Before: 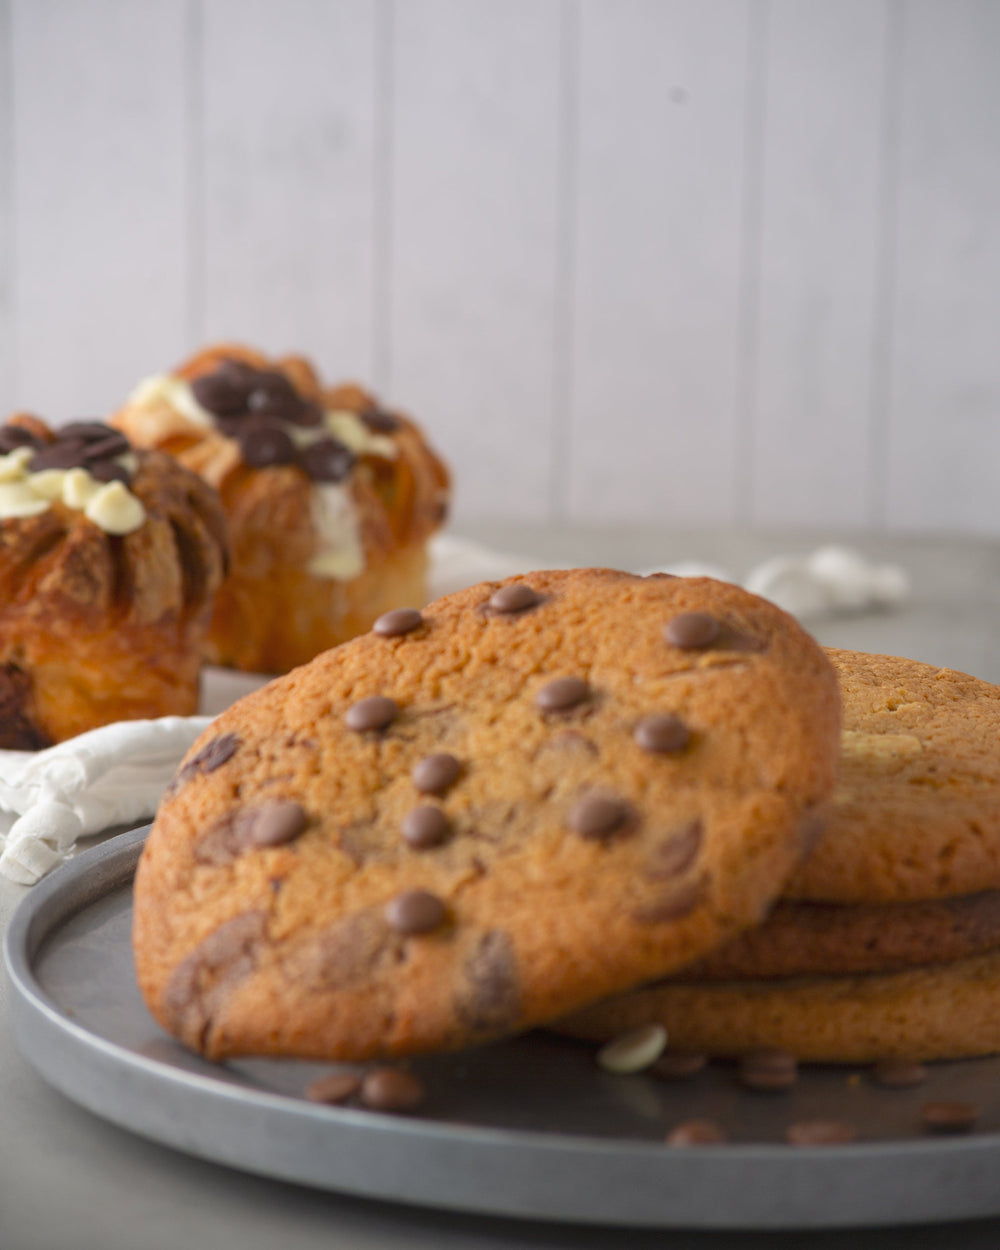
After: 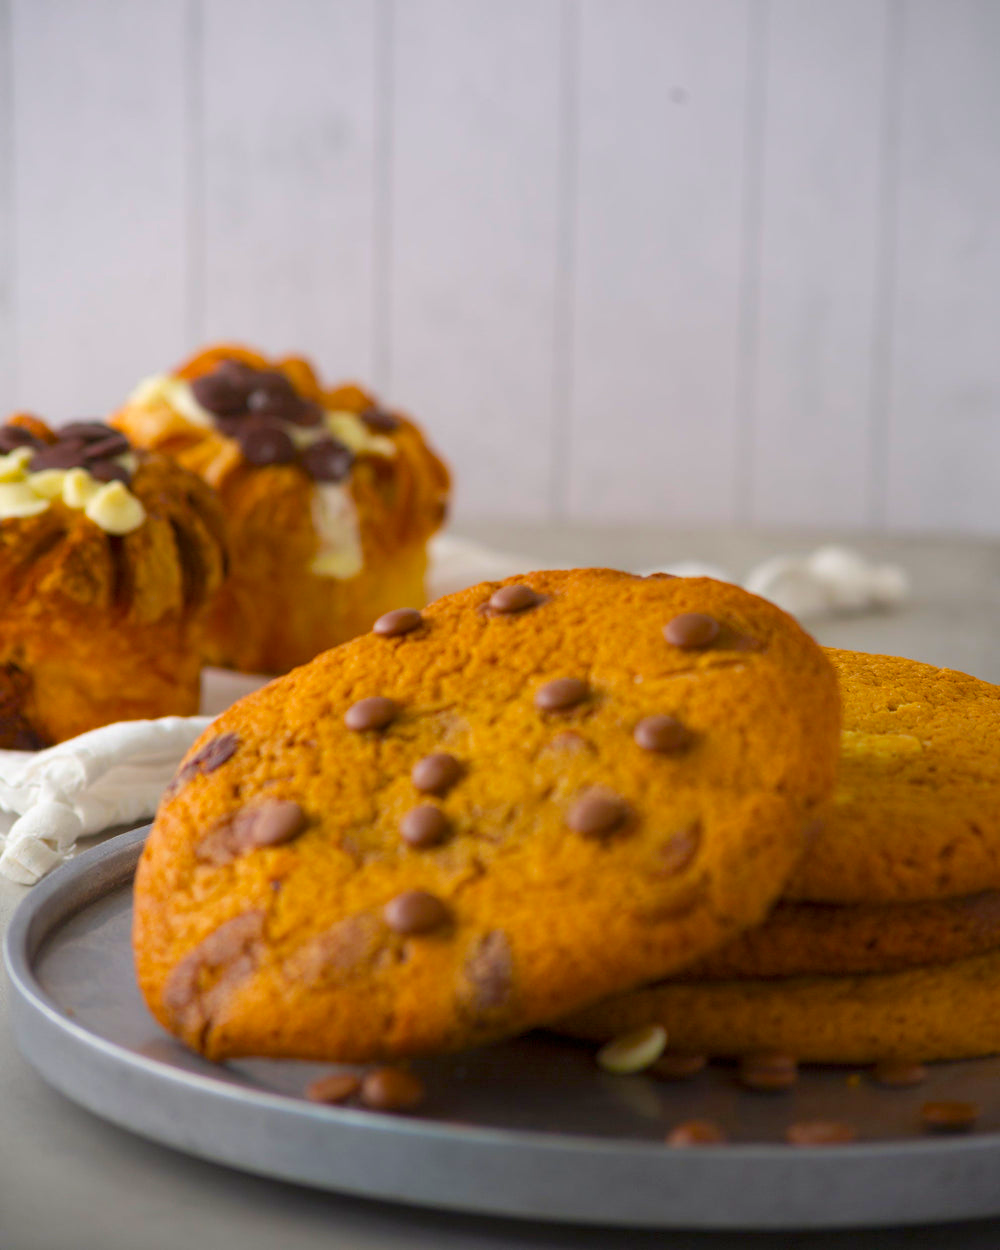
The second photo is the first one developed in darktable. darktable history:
color balance rgb: global offset › luminance -0.289%, global offset › hue 259.01°, linear chroma grading › shadows 9.37%, linear chroma grading › highlights 9.029%, linear chroma grading › global chroma 15.612%, linear chroma grading › mid-tones 14.853%, perceptual saturation grading › global saturation 30.285%
color correction: highlights b* -0.018
